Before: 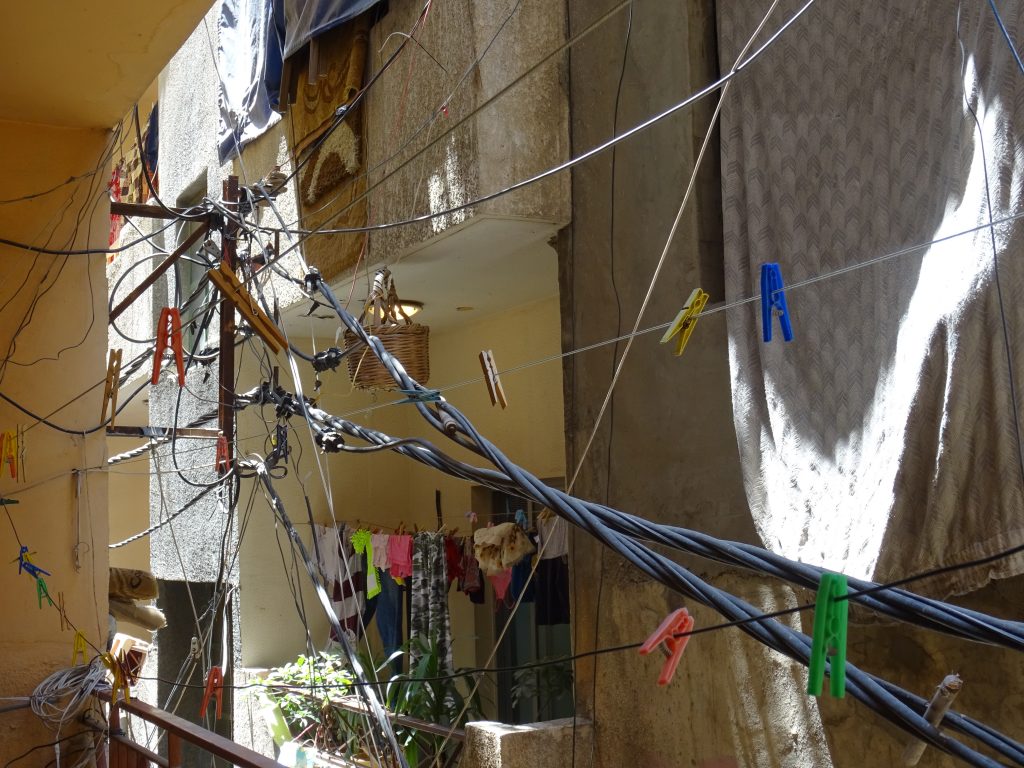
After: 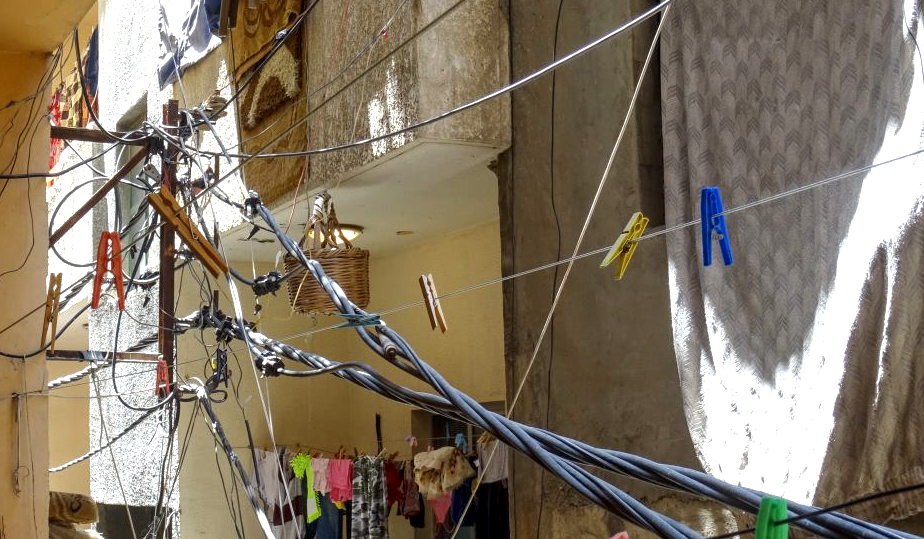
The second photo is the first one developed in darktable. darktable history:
local contrast: detail 130%
crop: left 5.863%, top 9.994%, right 3.484%, bottom 18.908%
exposure: black level correction 0.001, exposure 0.499 EV, compensate exposure bias true, compensate highlight preservation false
